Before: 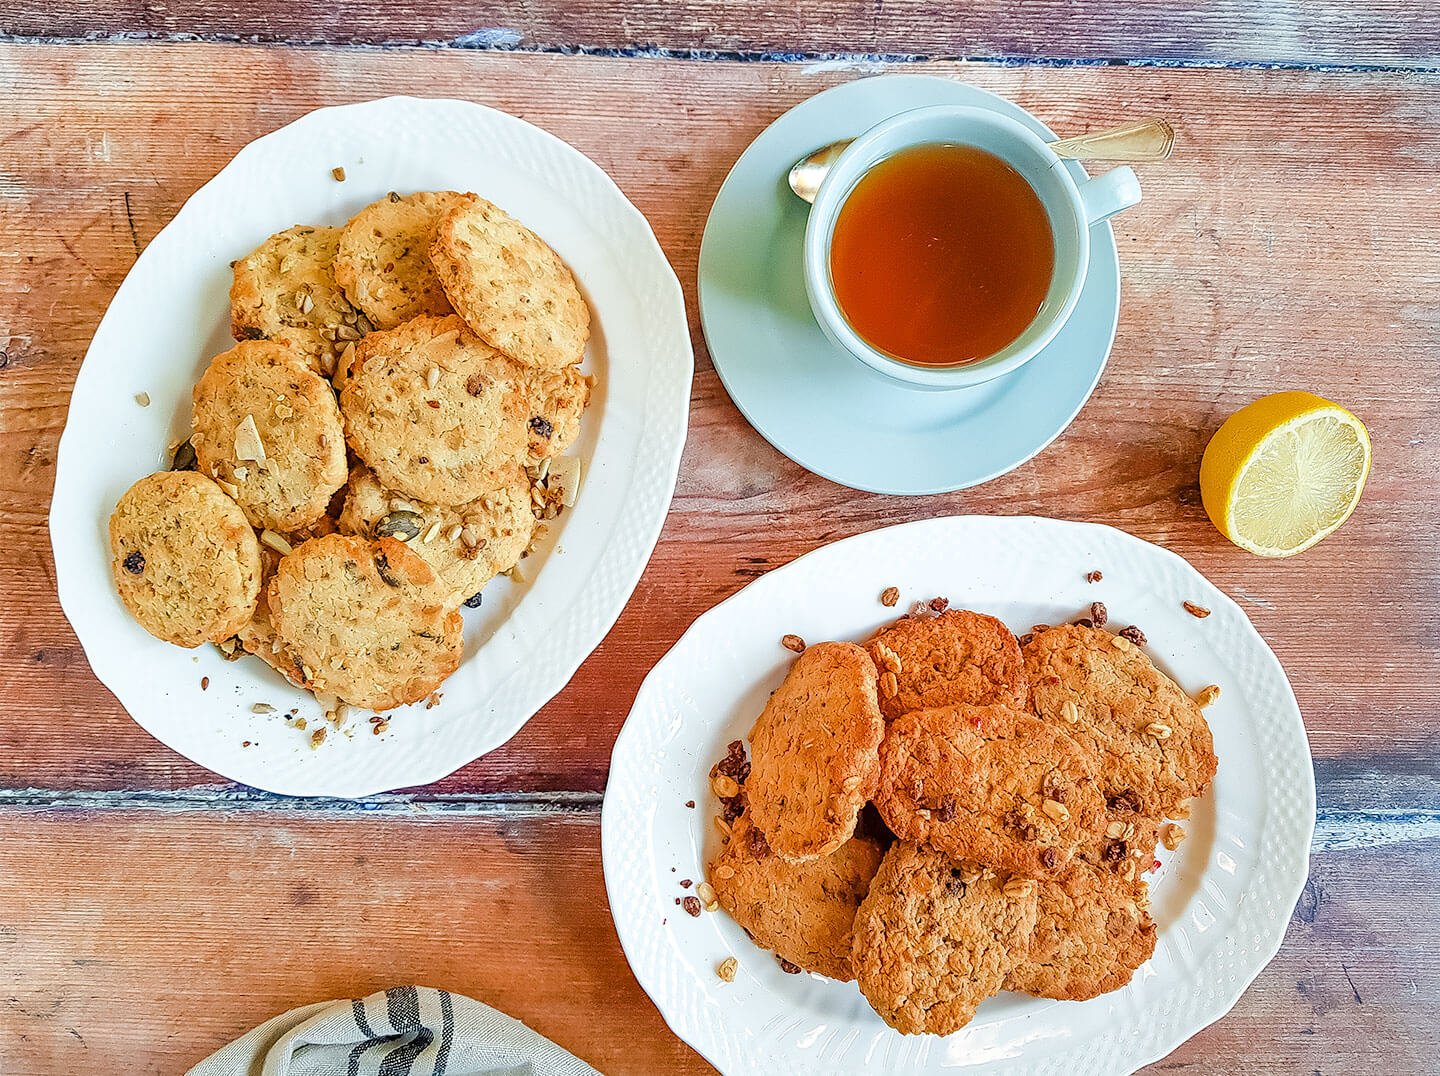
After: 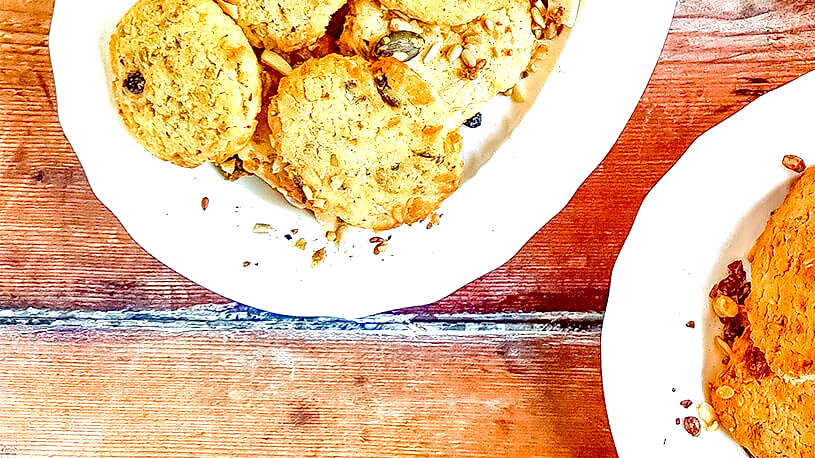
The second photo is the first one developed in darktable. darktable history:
crop: top 44.677%, right 43.336%, bottom 12.716%
local contrast: mode bilateral grid, contrast 19, coarseness 49, detail 149%, midtone range 0.2
exposure: black level correction 0.035, exposure 0.908 EV, compensate highlight preservation false
